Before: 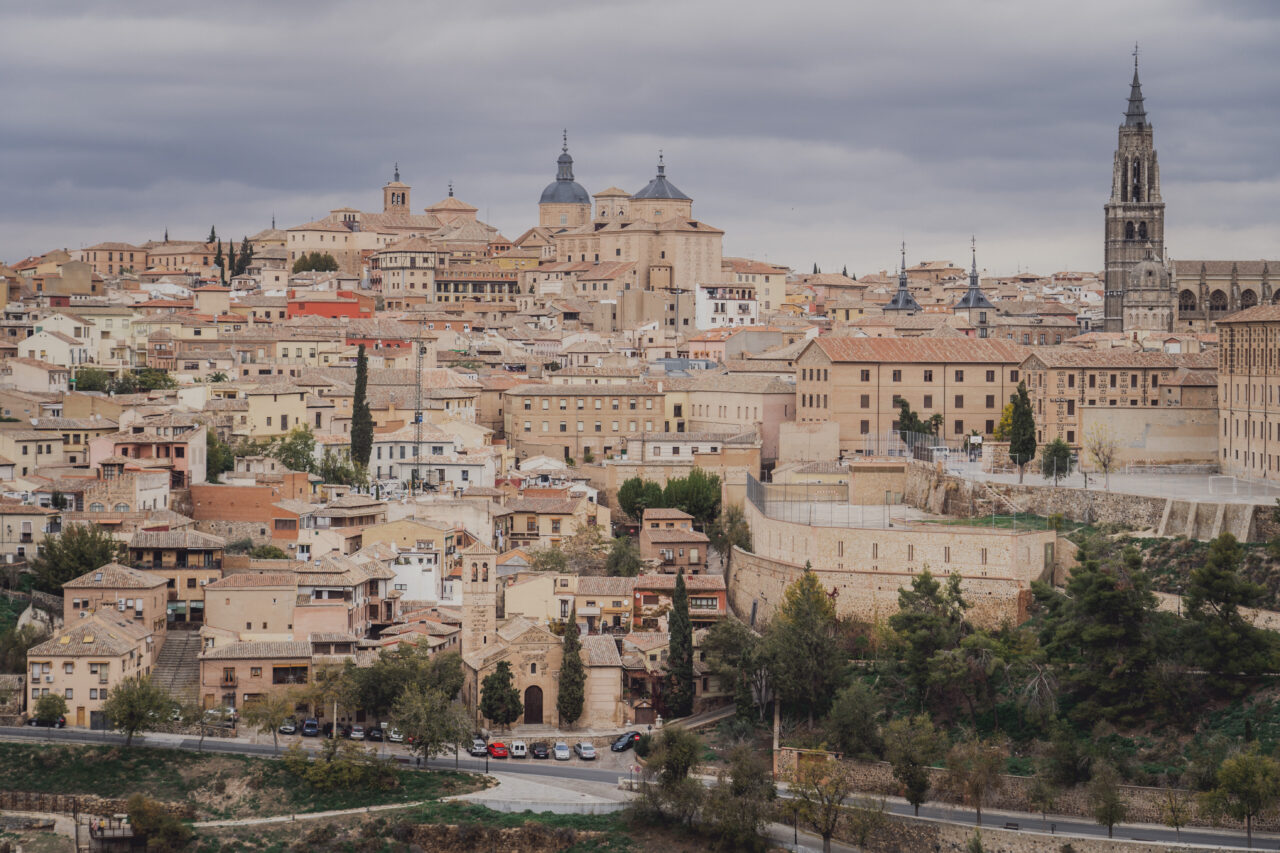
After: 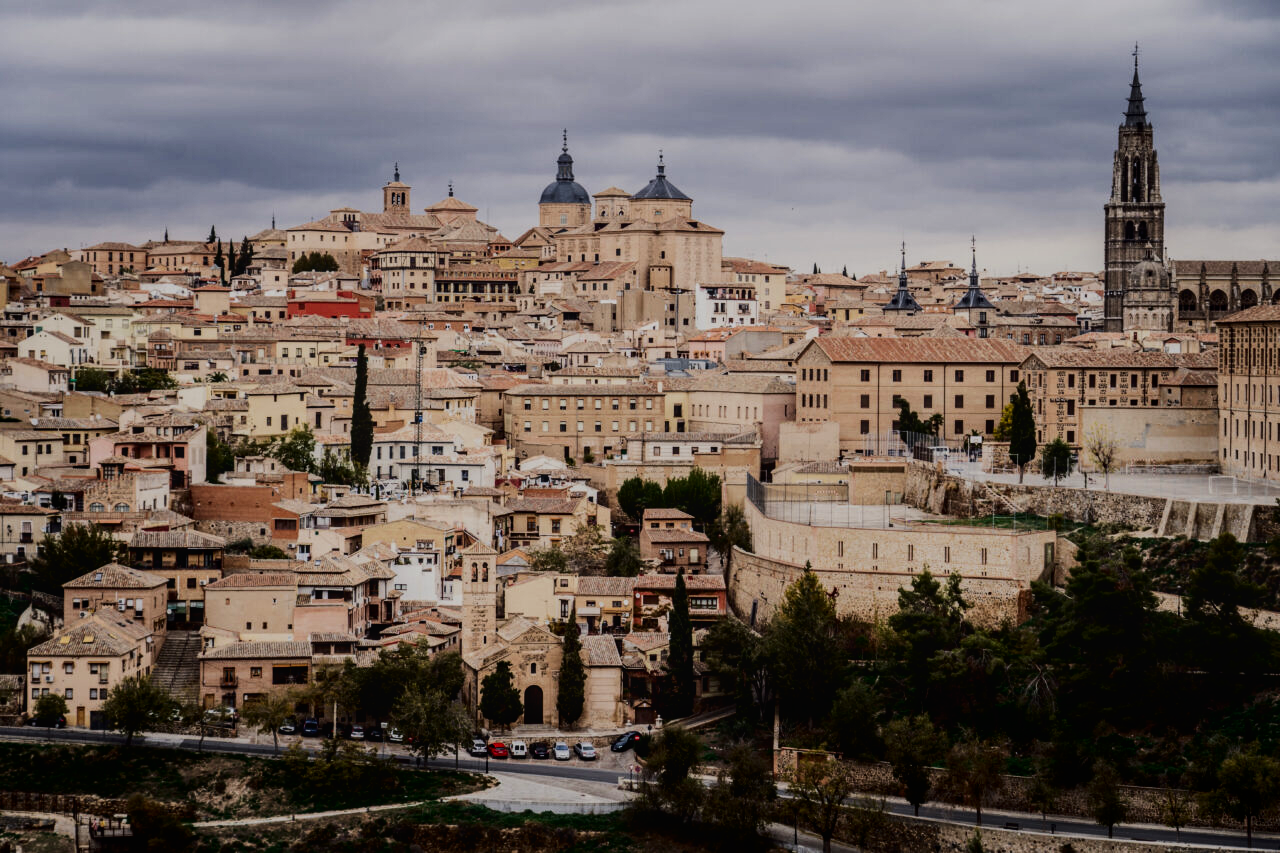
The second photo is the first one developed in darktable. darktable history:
velvia: strength 15%
contrast brightness saturation: contrast 0.19, brightness -0.24, saturation 0.11
white balance: emerald 1
filmic rgb: black relative exposure -5 EV, hardness 2.88, contrast 1.4, highlights saturation mix -30%
local contrast: detail 110%
